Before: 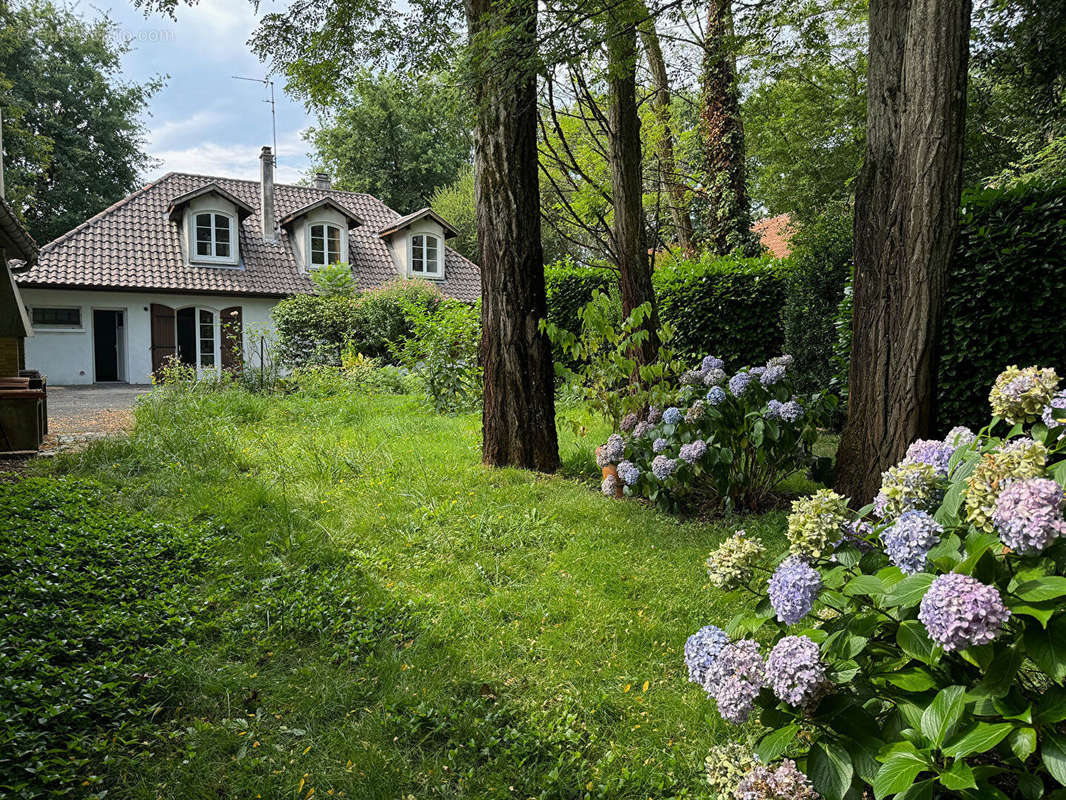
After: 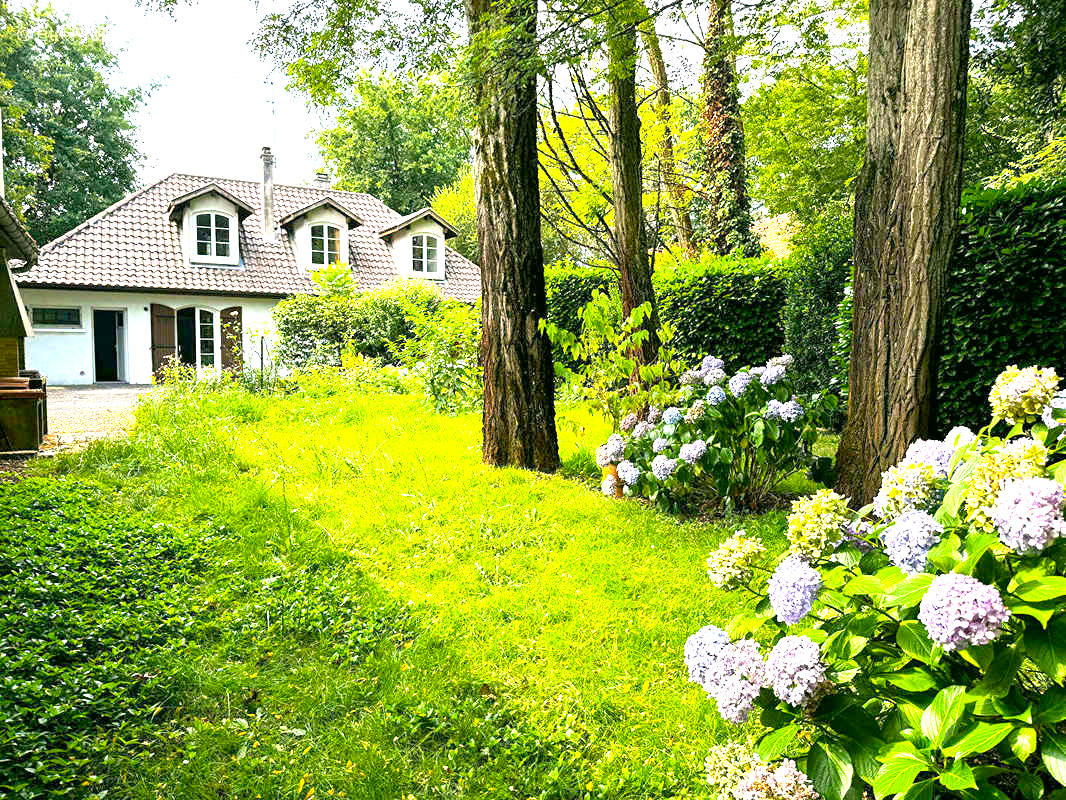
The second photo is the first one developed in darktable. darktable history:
color correction: highlights a* 4.12, highlights b* 4.96, shadows a* -8.25, shadows b* 5.05
color balance rgb: linear chroma grading › global chroma 15.408%, perceptual saturation grading › global saturation 19.963%
exposure: black level correction 0.001, exposure 1.997 EV, compensate highlight preservation false
